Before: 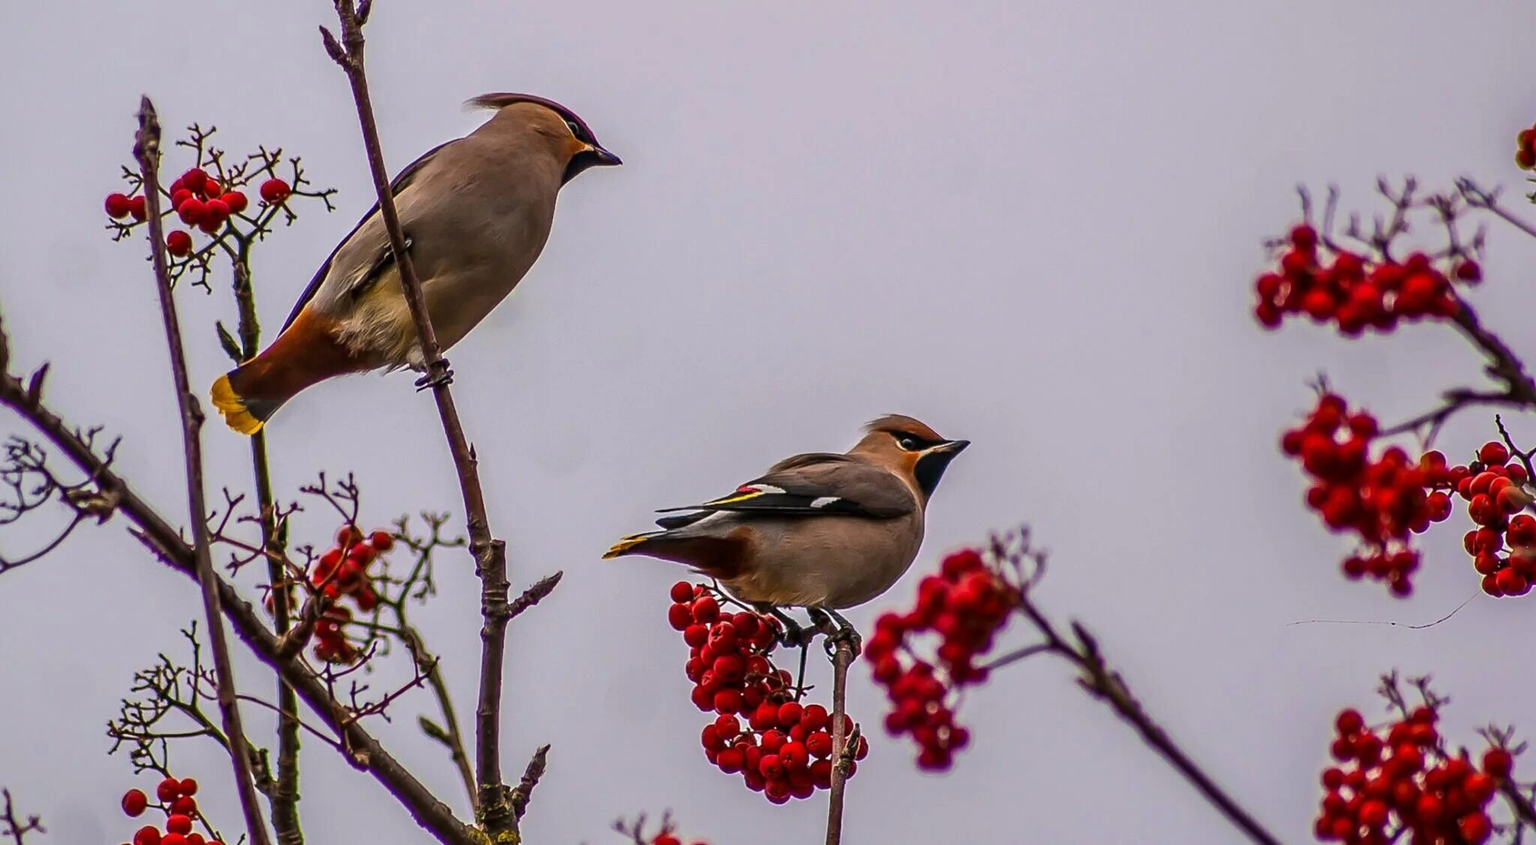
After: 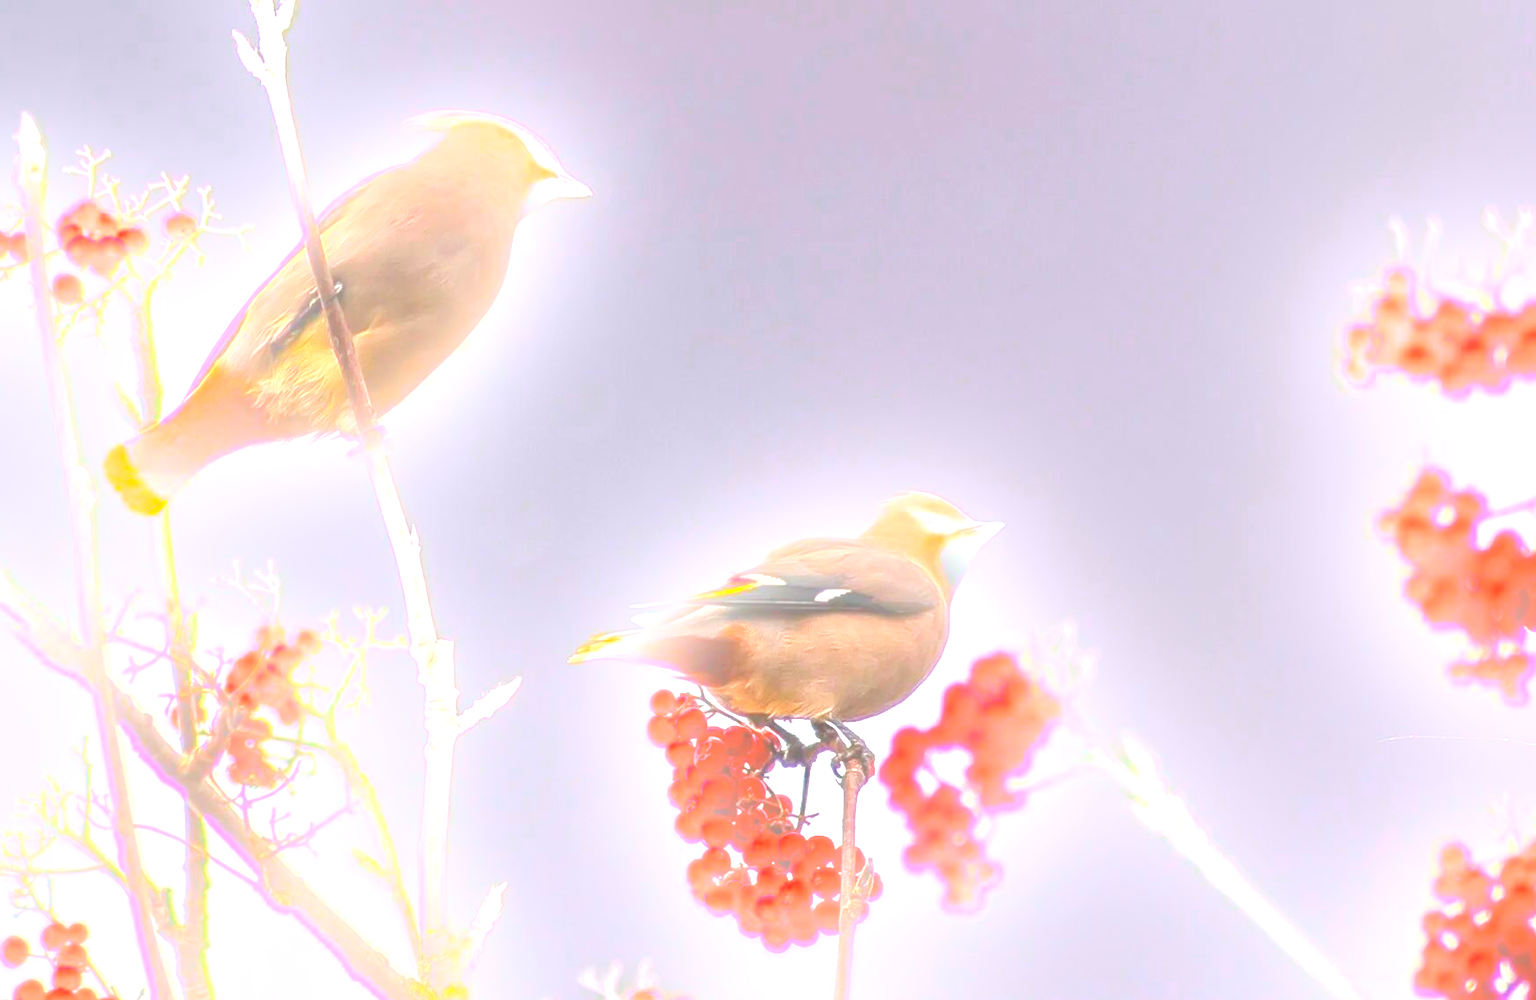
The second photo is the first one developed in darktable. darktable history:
exposure: black level correction 0, exposure 2.088 EV, compensate exposure bias true, compensate highlight preservation false
crop: left 8.026%, right 7.374%
bloom: on, module defaults
